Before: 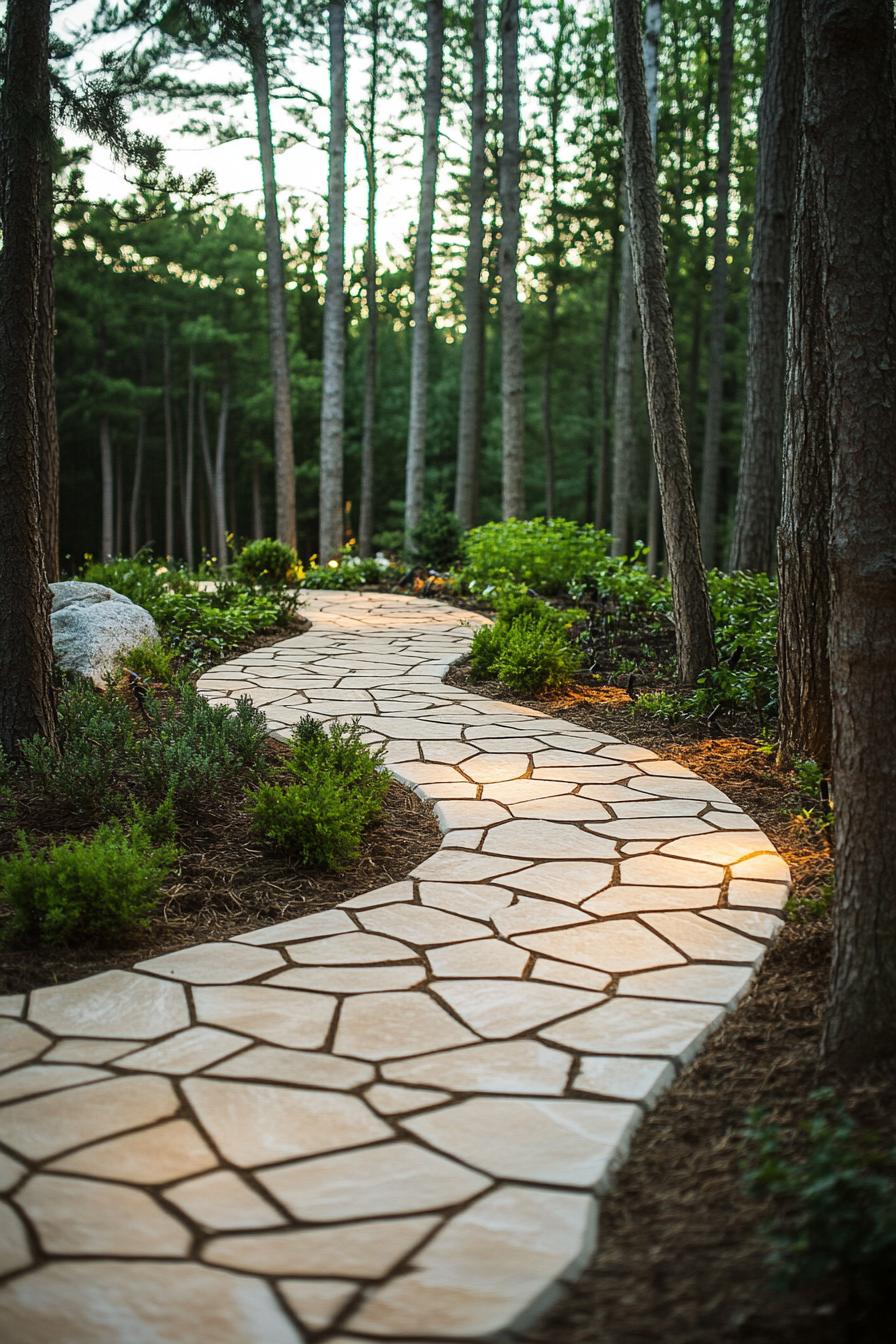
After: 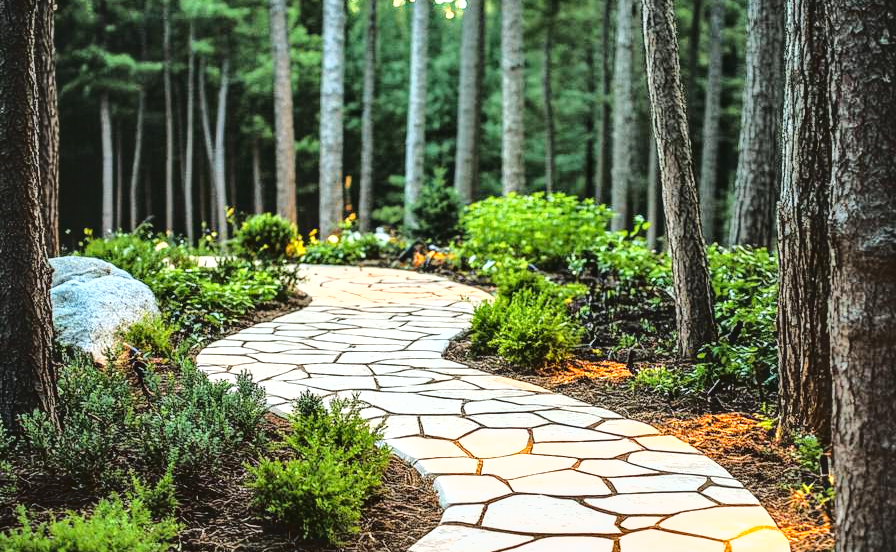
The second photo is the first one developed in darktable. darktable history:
crop and rotate: top 24.25%, bottom 34.659%
color calibration: output R [1.063, -0.012, -0.003, 0], output G [0, 1.022, 0.021, 0], output B [-0.079, 0.047, 1, 0], gray › normalize channels true, x 0.367, y 0.376, temperature 4375.96 K, gamut compression 0.025
tone curve: curves: ch0 [(0, 0) (0.003, 0.051) (0.011, 0.052) (0.025, 0.055) (0.044, 0.062) (0.069, 0.068) (0.1, 0.077) (0.136, 0.098) (0.177, 0.145) (0.224, 0.223) (0.277, 0.314) (0.335, 0.43) (0.399, 0.518) (0.468, 0.591) (0.543, 0.656) (0.623, 0.726) (0.709, 0.809) (0.801, 0.857) (0.898, 0.918) (1, 1)], color space Lab, linked channels, preserve colors none
levels: levels [0, 0.492, 0.984]
exposure: black level correction 0, exposure 0.691 EV, compensate highlight preservation false
local contrast: detail 130%
shadows and highlights: soften with gaussian
